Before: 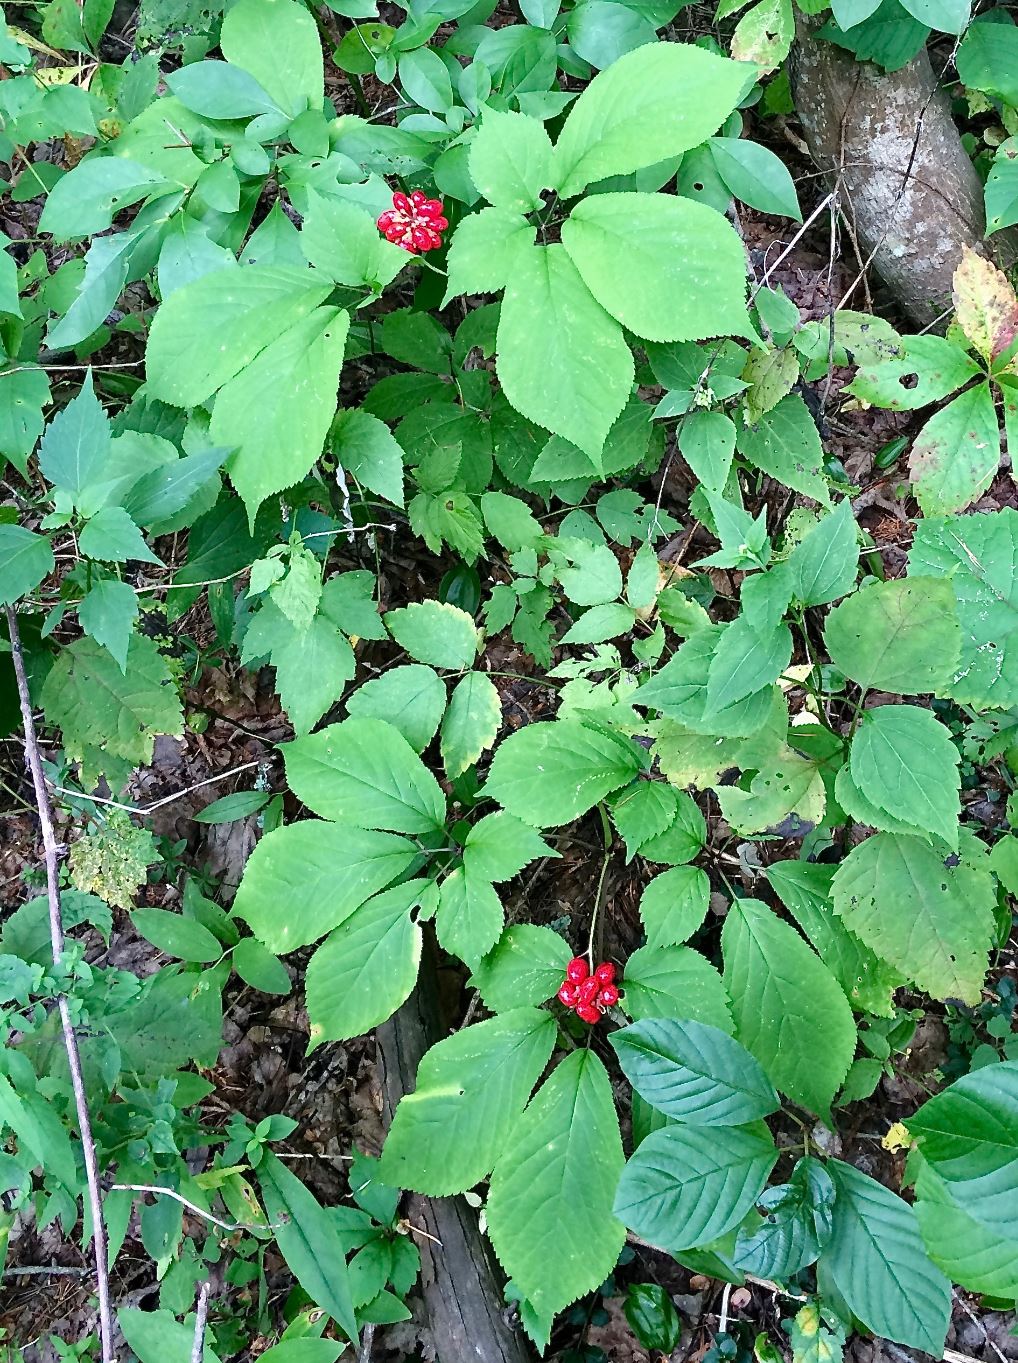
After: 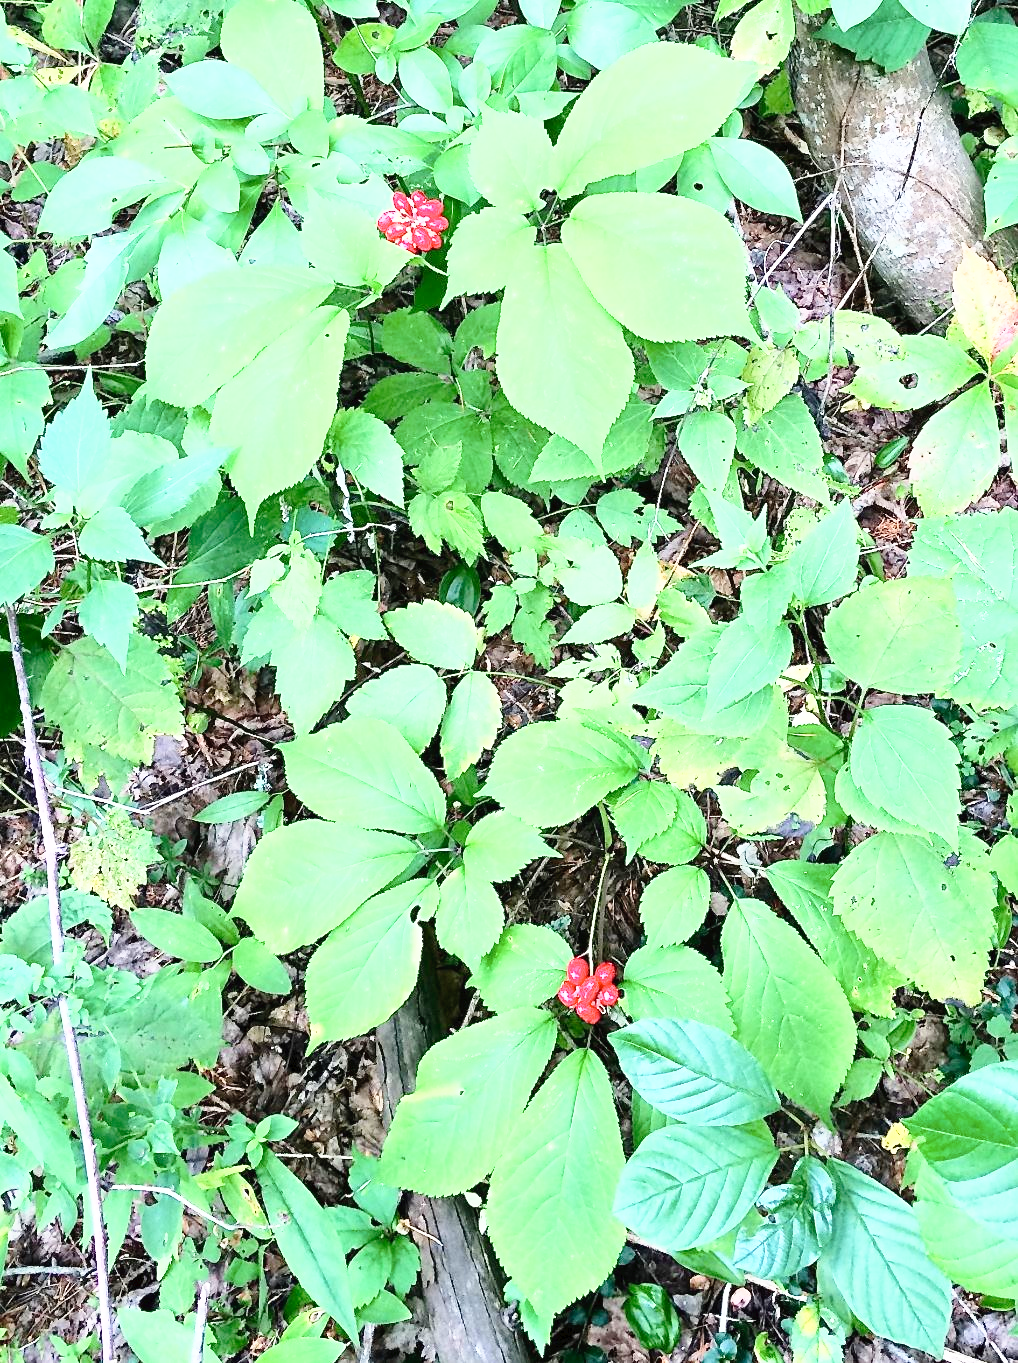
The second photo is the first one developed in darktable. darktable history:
base curve: curves: ch0 [(0, 0) (0.018, 0.026) (0.143, 0.37) (0.33, 0.731) (0.458, 0.853) (0.735, 0.965) (0.905, 0.986) (1, 1)]
tone curve: curves: ch0 [(0, 0) (0.003, 0.022) (0.011, 0.025) (0.025, 0.032) (0.044, 0.055) (0.069, 0.089) (0.1, 0.133) (0.136, 0.18) (0.177, 0.231) (0.224, 0.291) (0.277, 0.35) (0.335, 0.42) (0.399, 0.496) (0.468, 0.561) (0.543, 0.632) (0.623, 0.706) (0.709, 0.783) (0.801, 0.865) (0.898, 0.947) (1, 1)], preserve colors none
